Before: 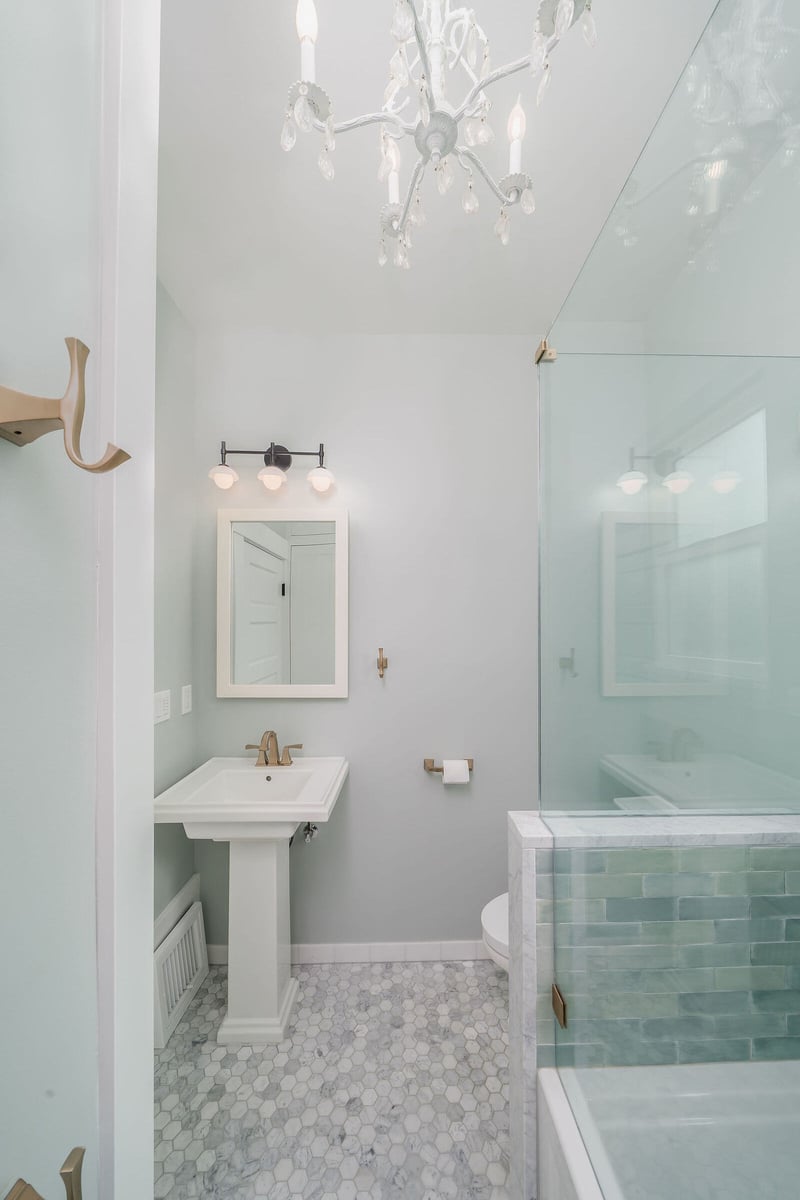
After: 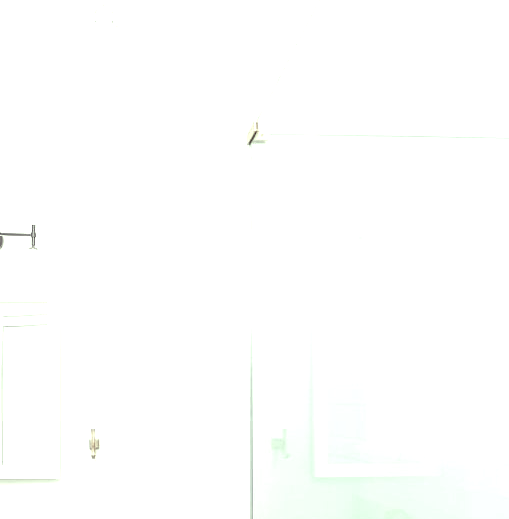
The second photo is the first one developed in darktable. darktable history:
exposure: black level correction 0, exposure 1.6 EV, compensate exposure bias true, compensate highlight preservation false
color correction: highlights a* -20.17, highlights b* 20.27, shadows a* 20.03, shadows b* -20.46, saturation 0.43
crop: left 36.005%, top 18.293%, right 0.31%, bottom 38.444%
